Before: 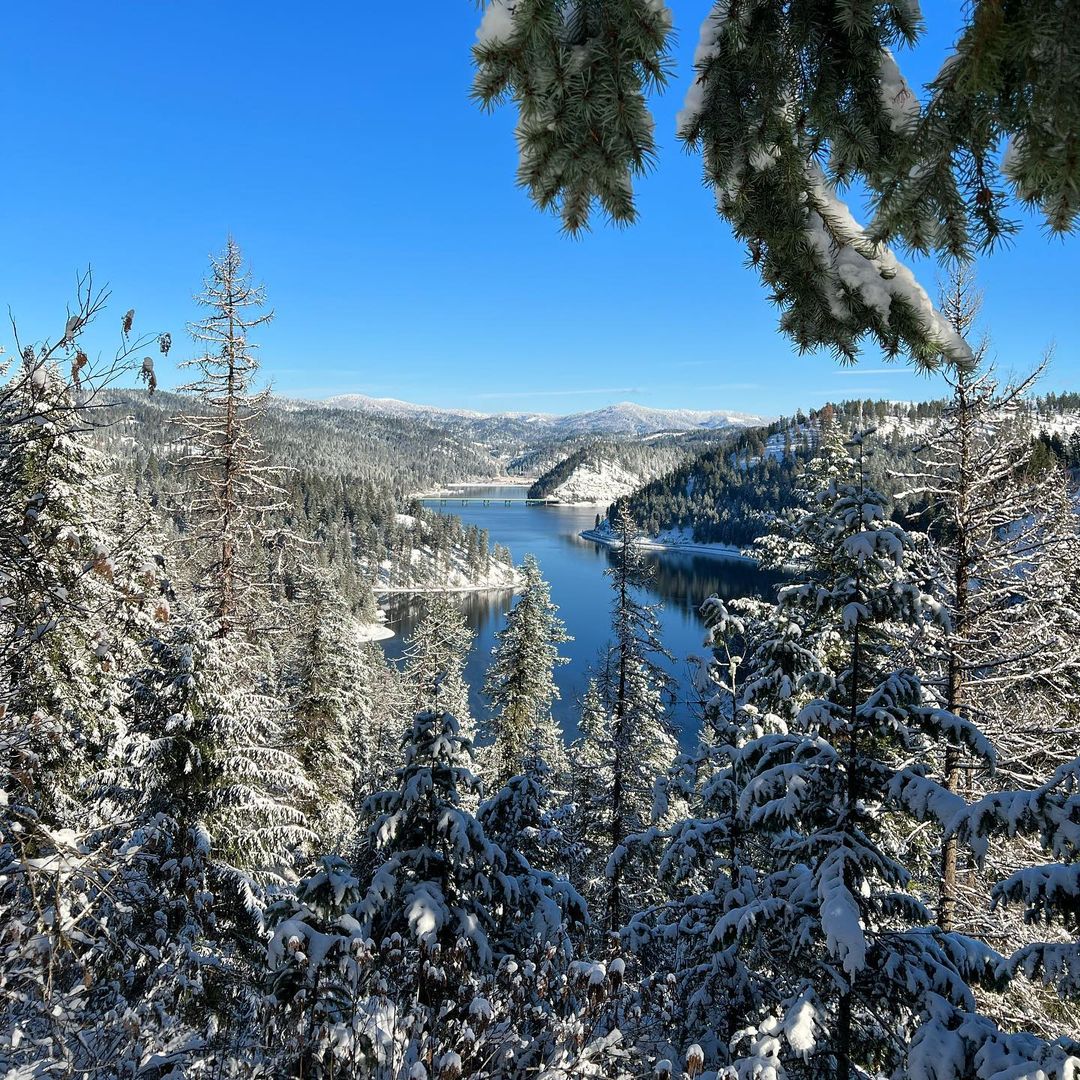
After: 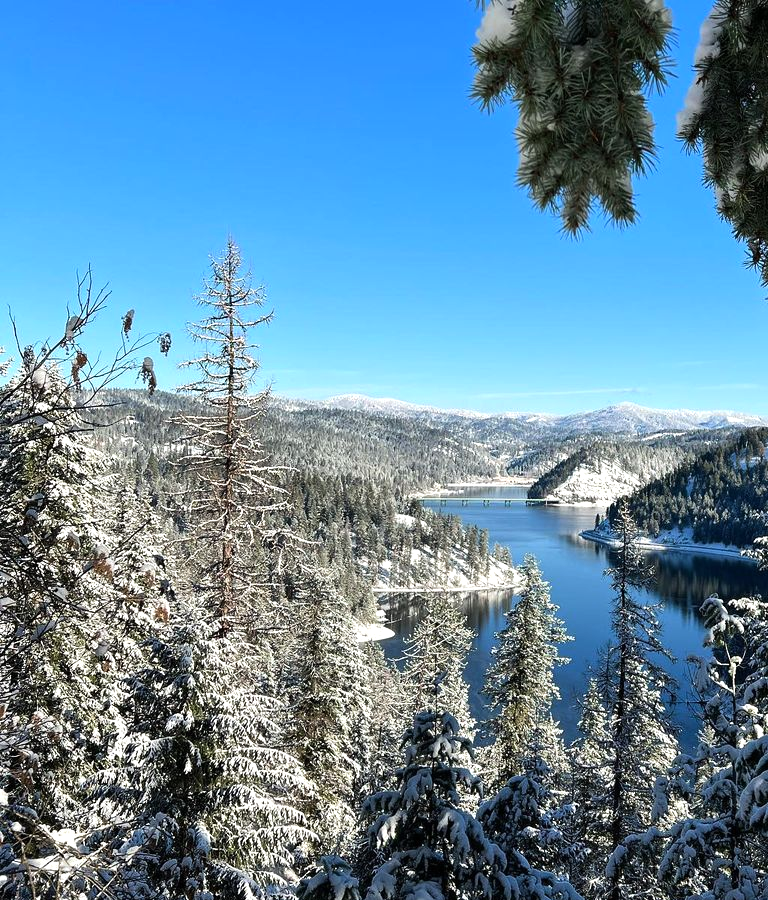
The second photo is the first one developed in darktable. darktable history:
tone equalizer: -8 EV -0.417 EV, -7 EV -0.389 EV, -6 EV -0.333 EV, -5 EV -0.222 EV, -3 EV 0.222 EV, -2 EV 0.333 EV, -1 EV 0.389 EV, +0 EV 0.417 EV, edges refinement/feathering 500, mask exposure compensation -1.57 EV, preserve details no
crop: right 28.885%, bottom 16.626%
